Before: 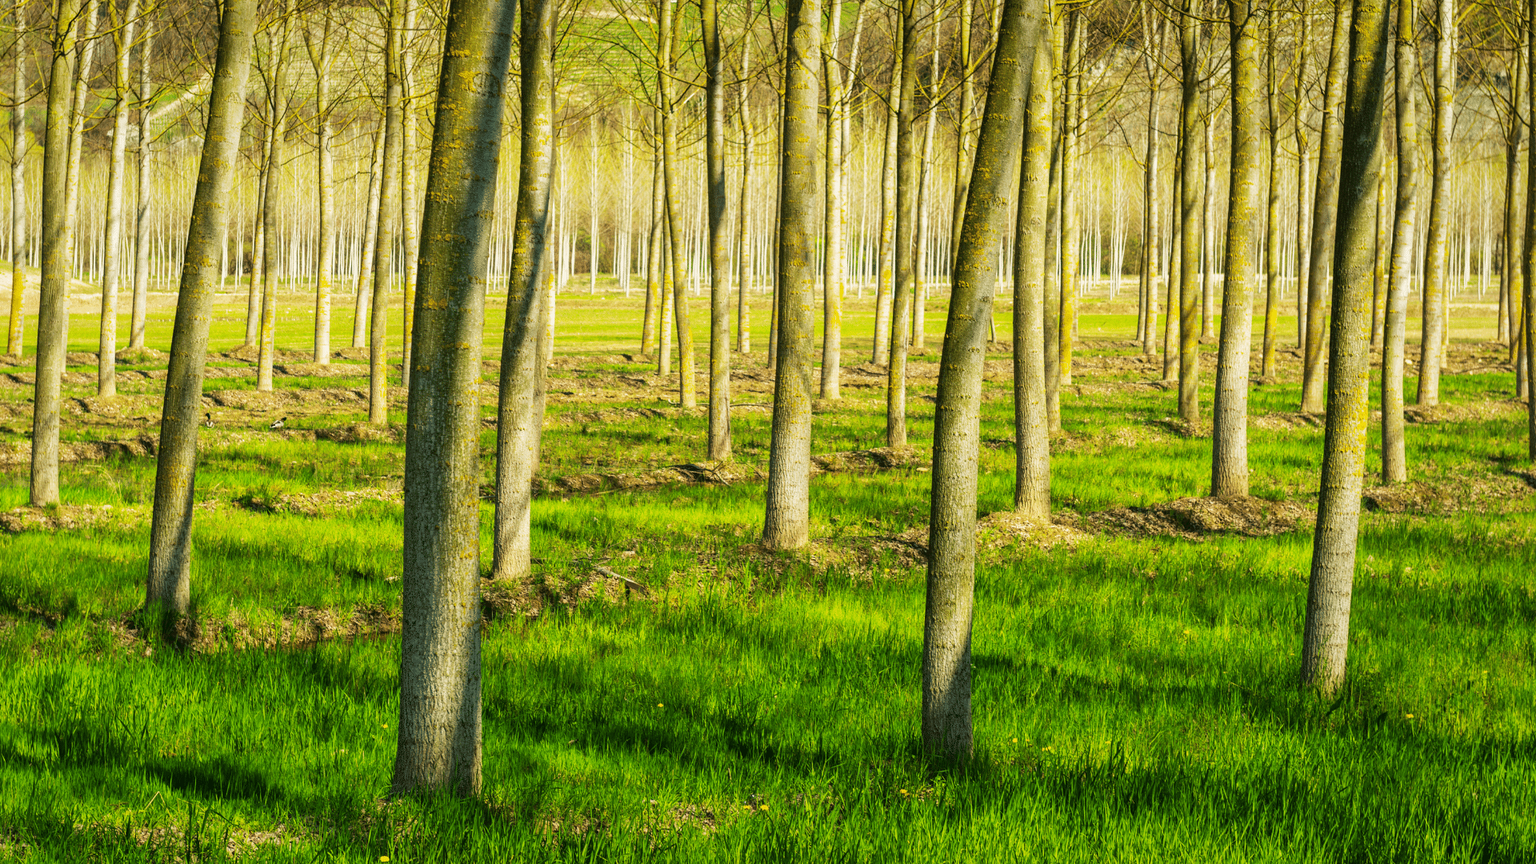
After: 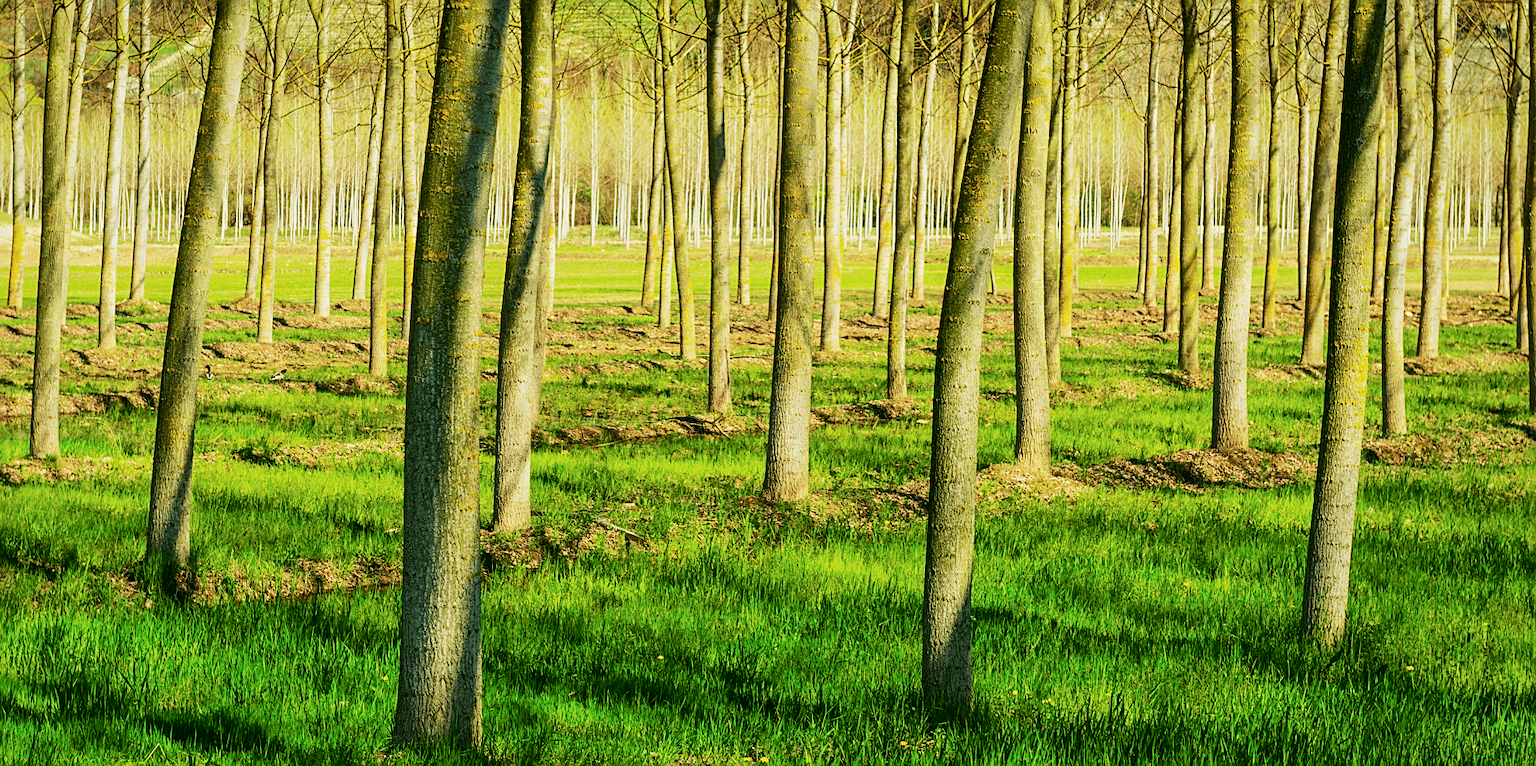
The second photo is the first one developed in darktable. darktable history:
crop and rotate: top 5.609%, bottom 5.609%
sharpen: on, module defaults
tone curve: curves: ch0 [(0, 0) (0.068, 0.031) (0.175, 0.132) (0.337, 0.304) (0.498, 0.511) (0.748, 0.762) (0.993, 0.954)]; ch1 [(0, 0) (0.294, 0.184) (0.359, 0.34) (0.362, 0.35) (0.43, 0.41) (0.469, 0.453) (0.495, 0.489) (0.54, 0.563) (0.612, 0.641) (1, 1)]; ch2 [(0, 0) (0.431, 0.419) (0.495, 0.502) (0.524, 0.534) (0.557, 0.56) (0.634, 0.654) (0.728, 0.722) (1, 1)], color space Lab, independent channels, preserve colors none
